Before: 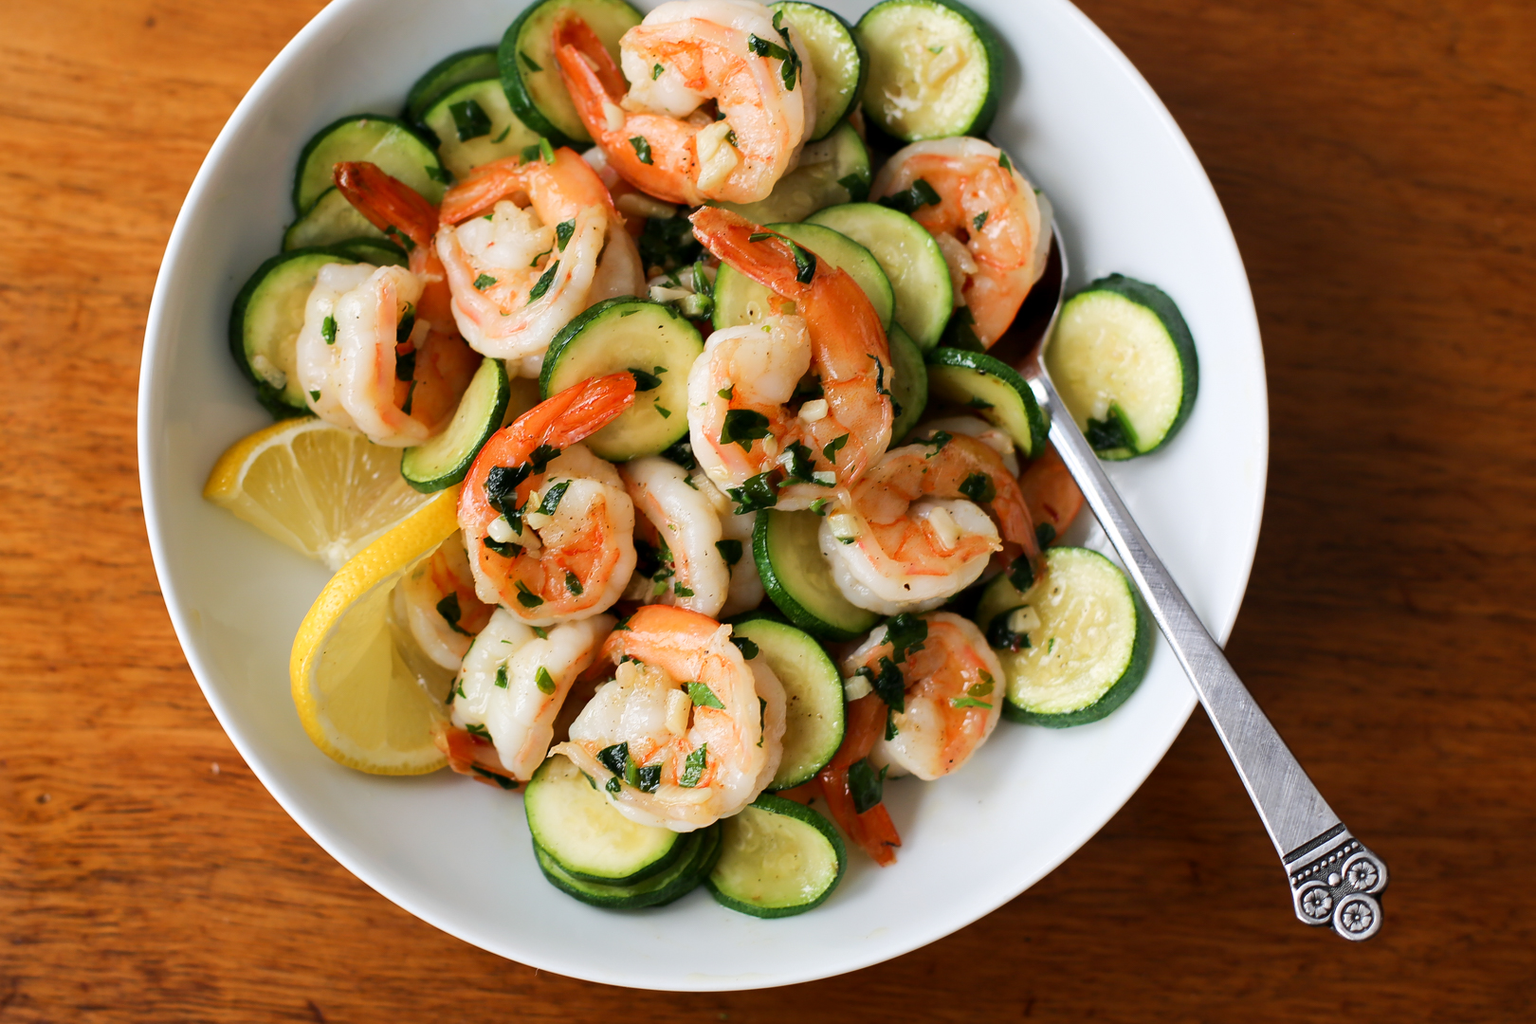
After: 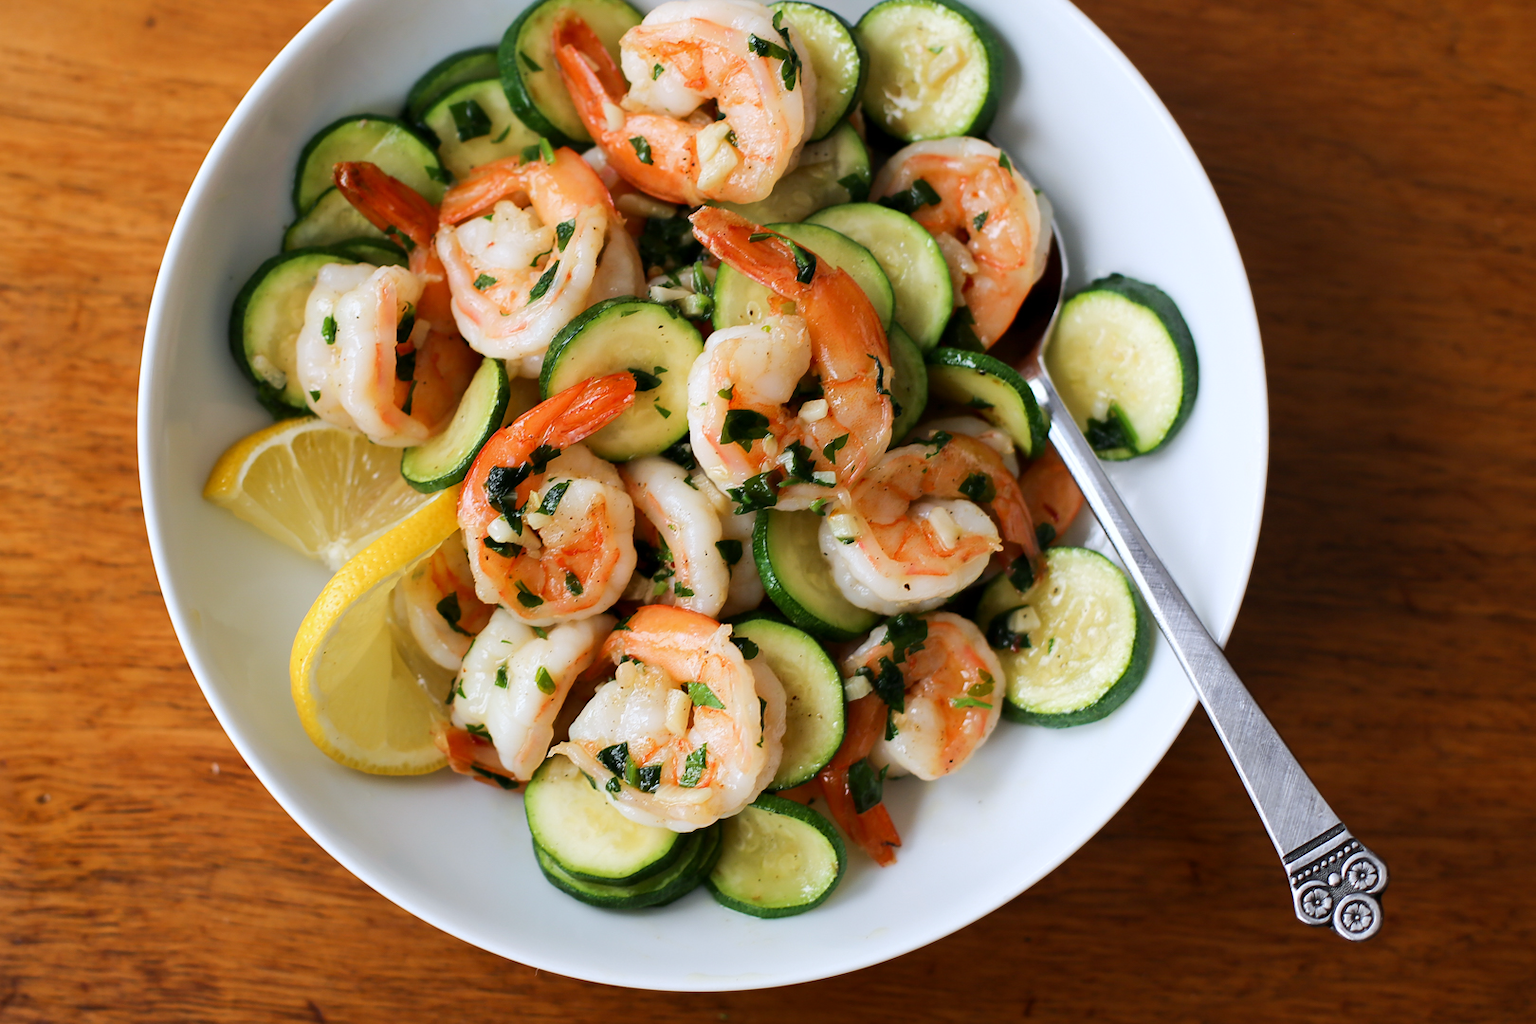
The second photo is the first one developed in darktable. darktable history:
color balance: mode lift, gamma, gain (sRGB)
white balance: red 0.976, blue 1.04
